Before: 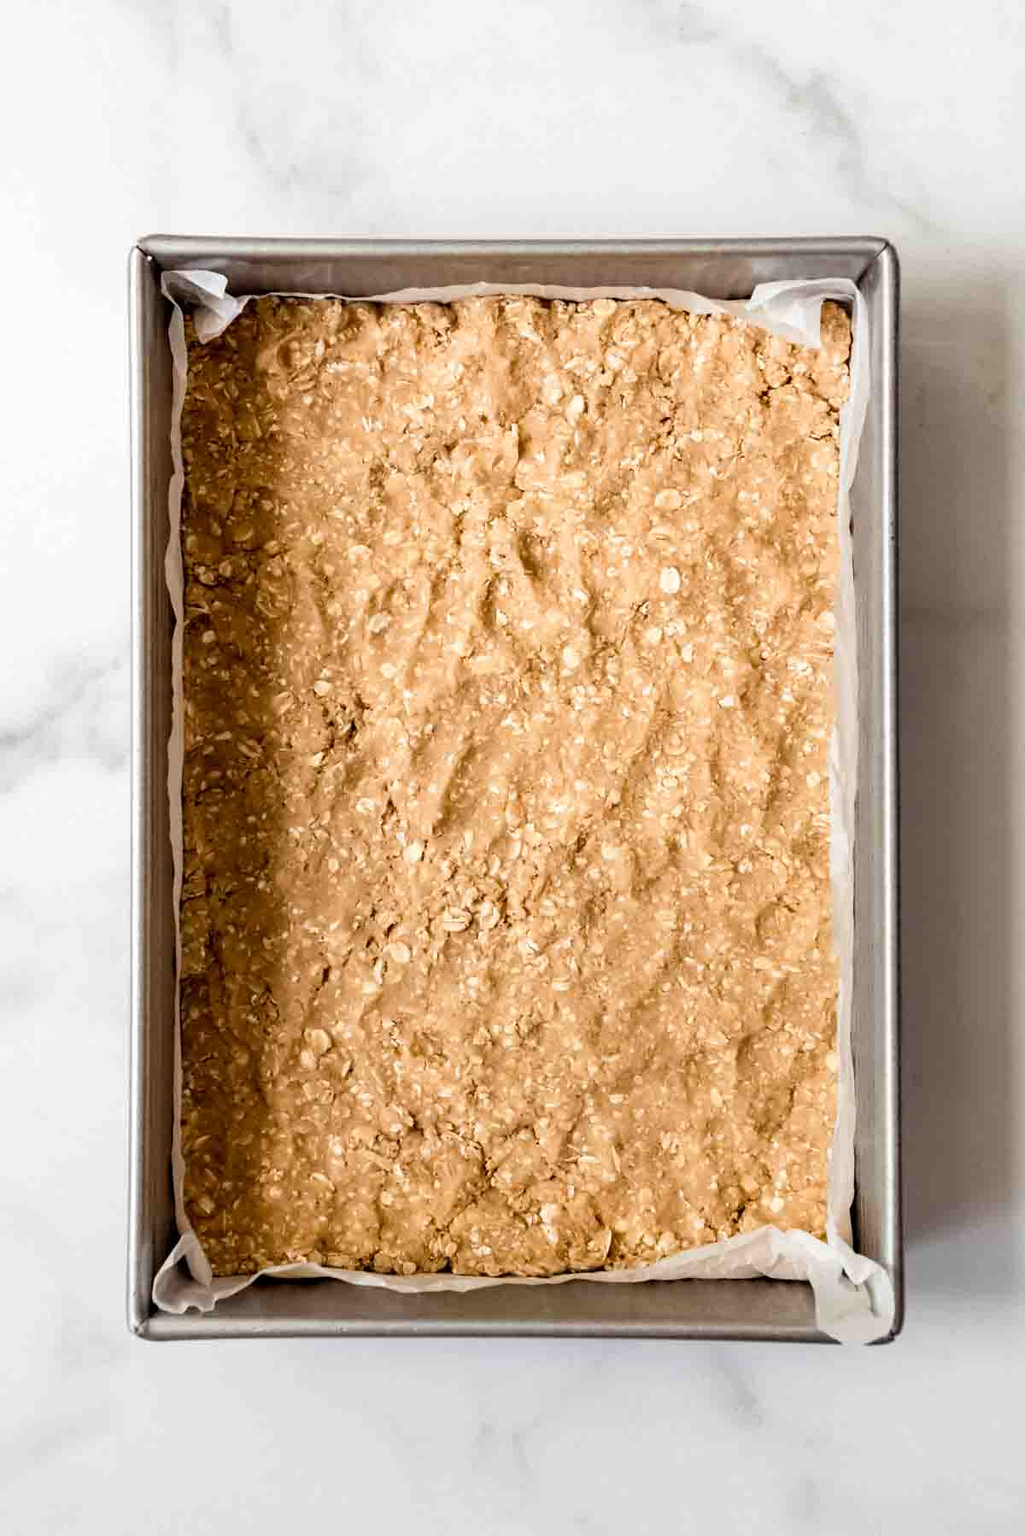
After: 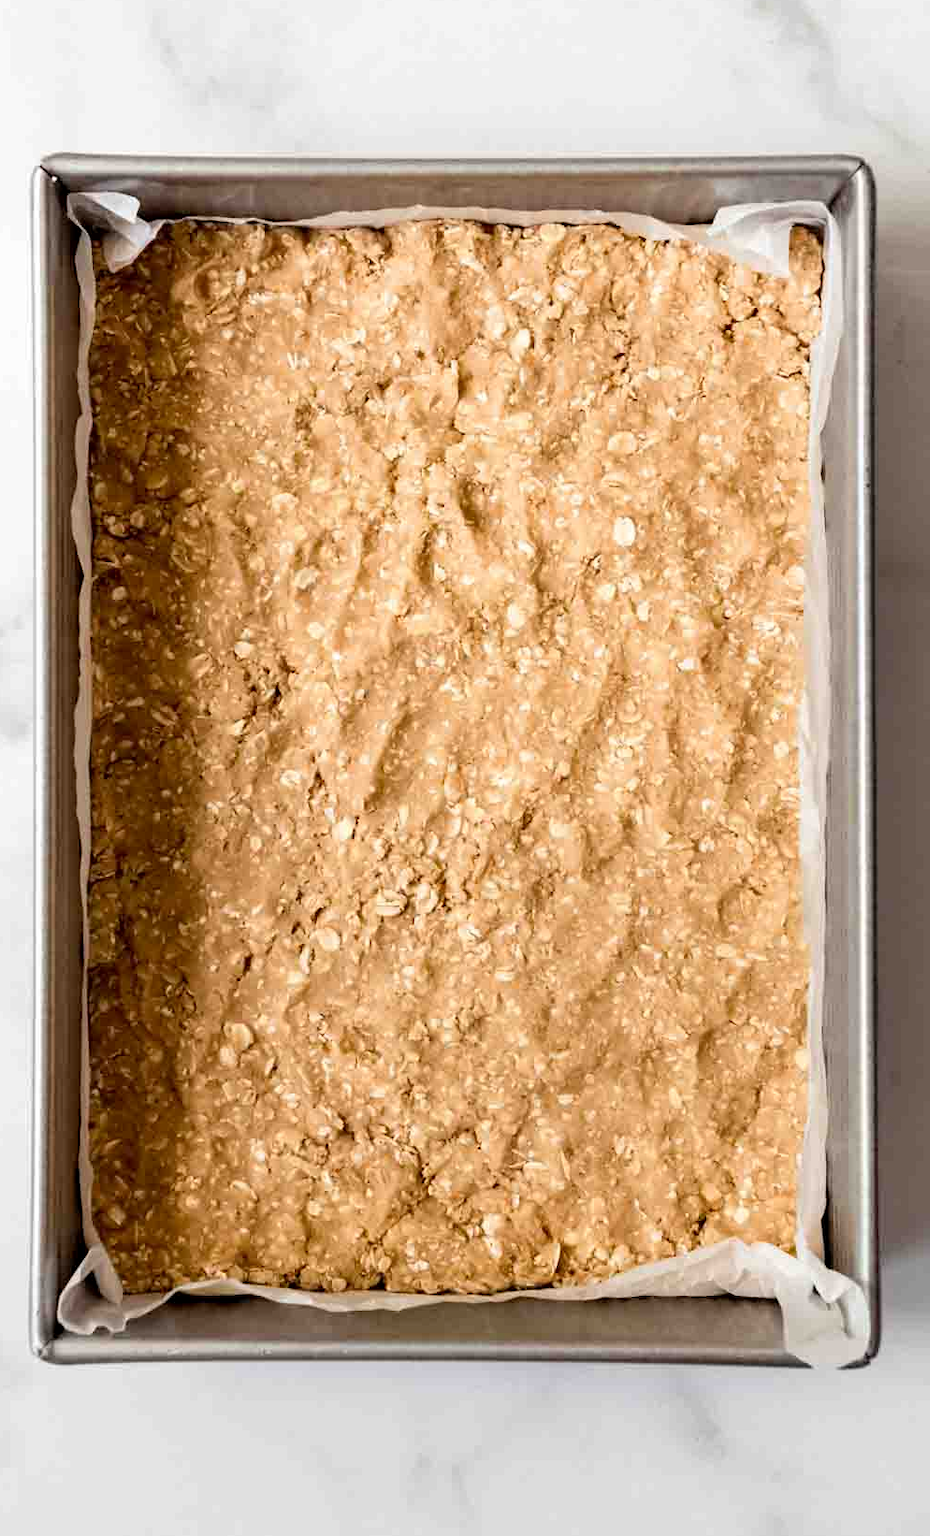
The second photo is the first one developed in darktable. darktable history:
exposure: black level correction 0.001, compensate highlight preservation false
crop: left 9.811%, top 6.22%, right 7.199%, bottom 2.415%
